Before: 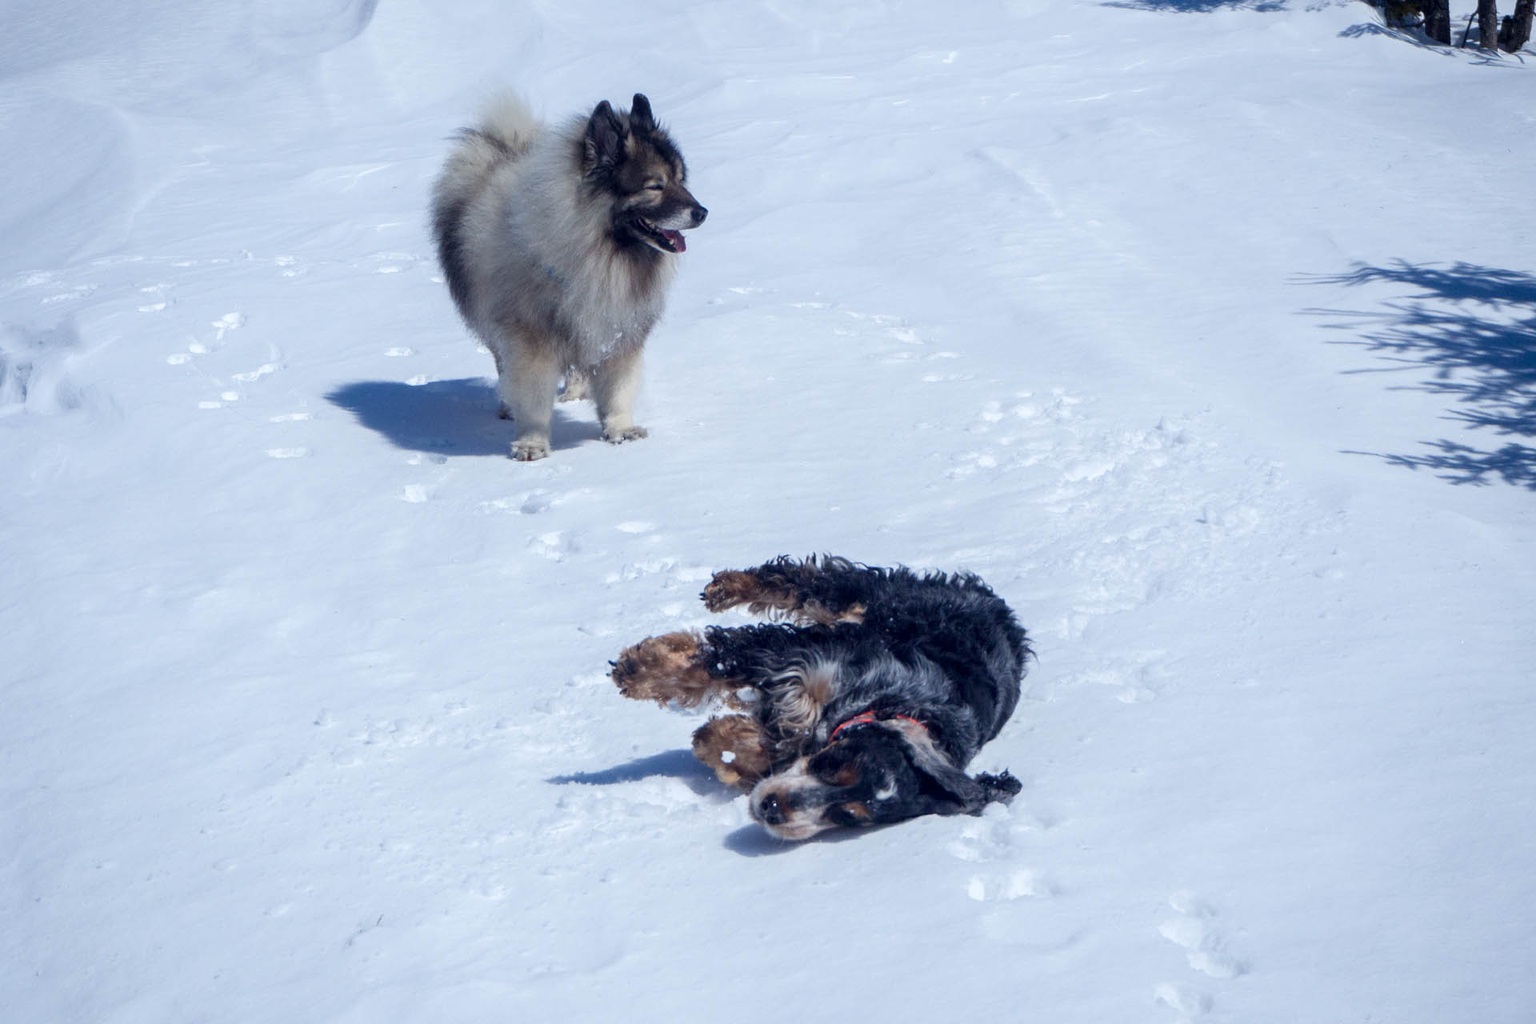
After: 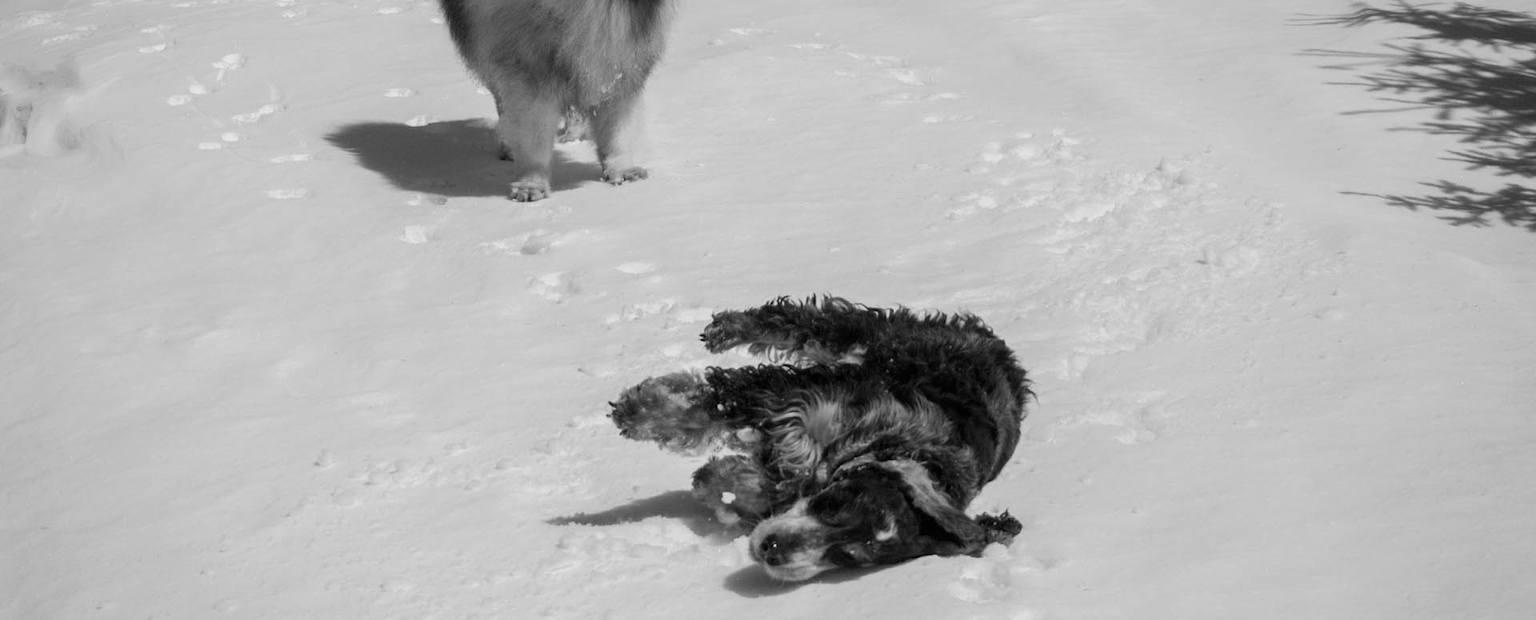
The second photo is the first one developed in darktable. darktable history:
crop and rotate: top 25.357%, bottom 13.942%
tone equalizer: on, module defaults
monochrome: a -74.22, b 78.2
